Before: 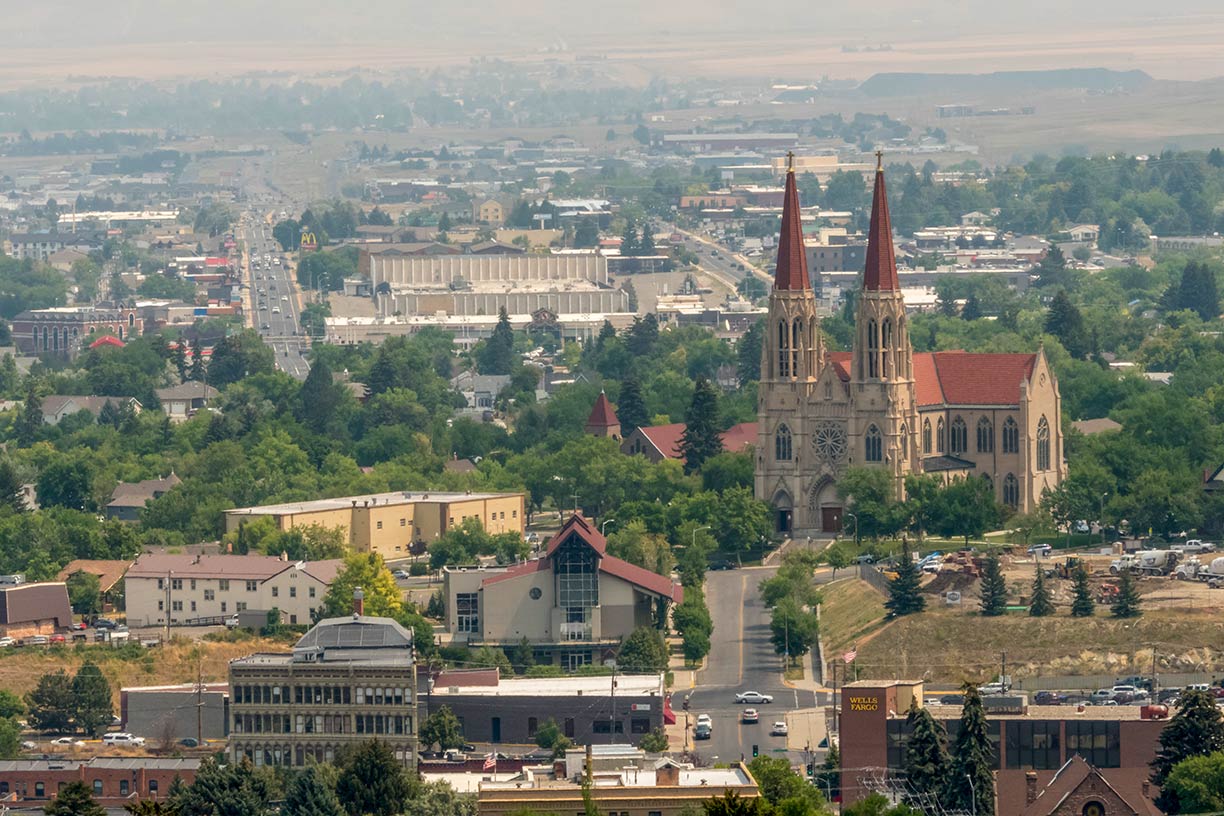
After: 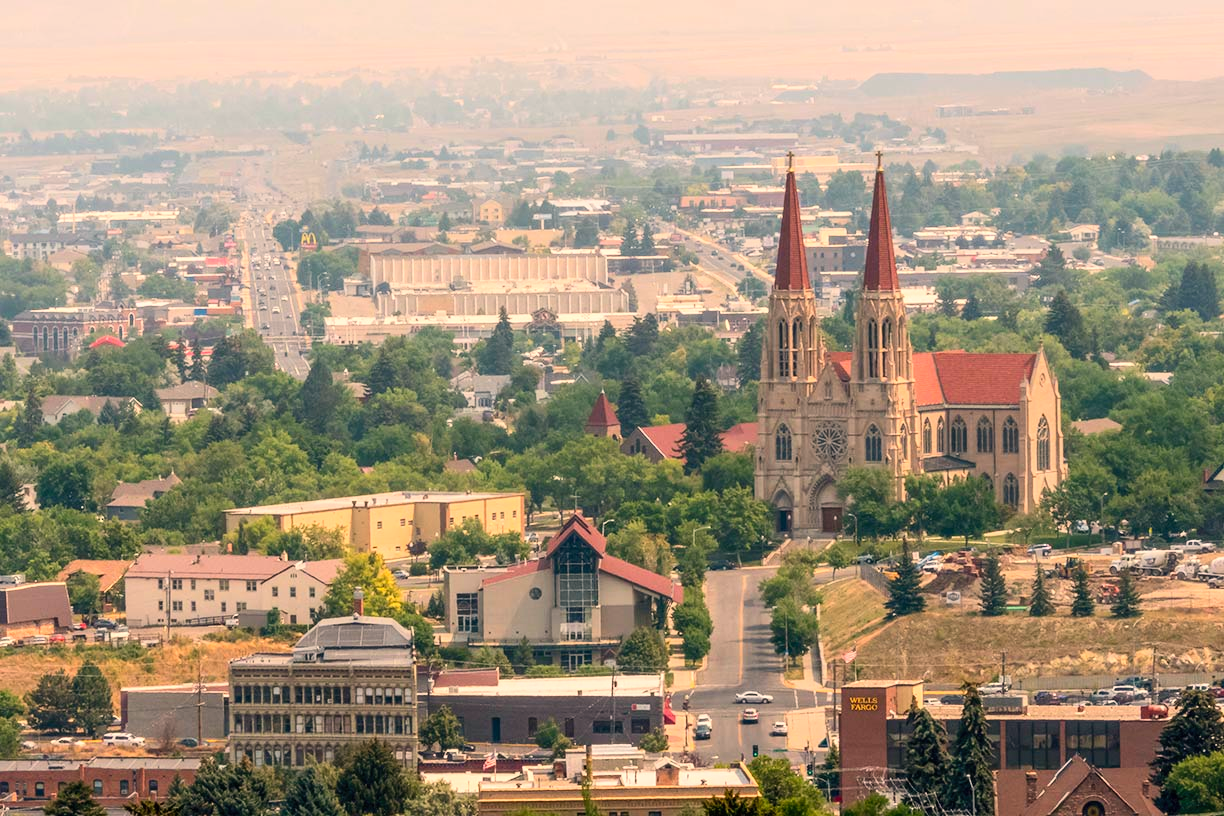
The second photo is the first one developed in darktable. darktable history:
contrast brightness saturation: contrast 0.2, brightness 0.16, saturation 0.22
white balance: red 1.127, blue 0.943
